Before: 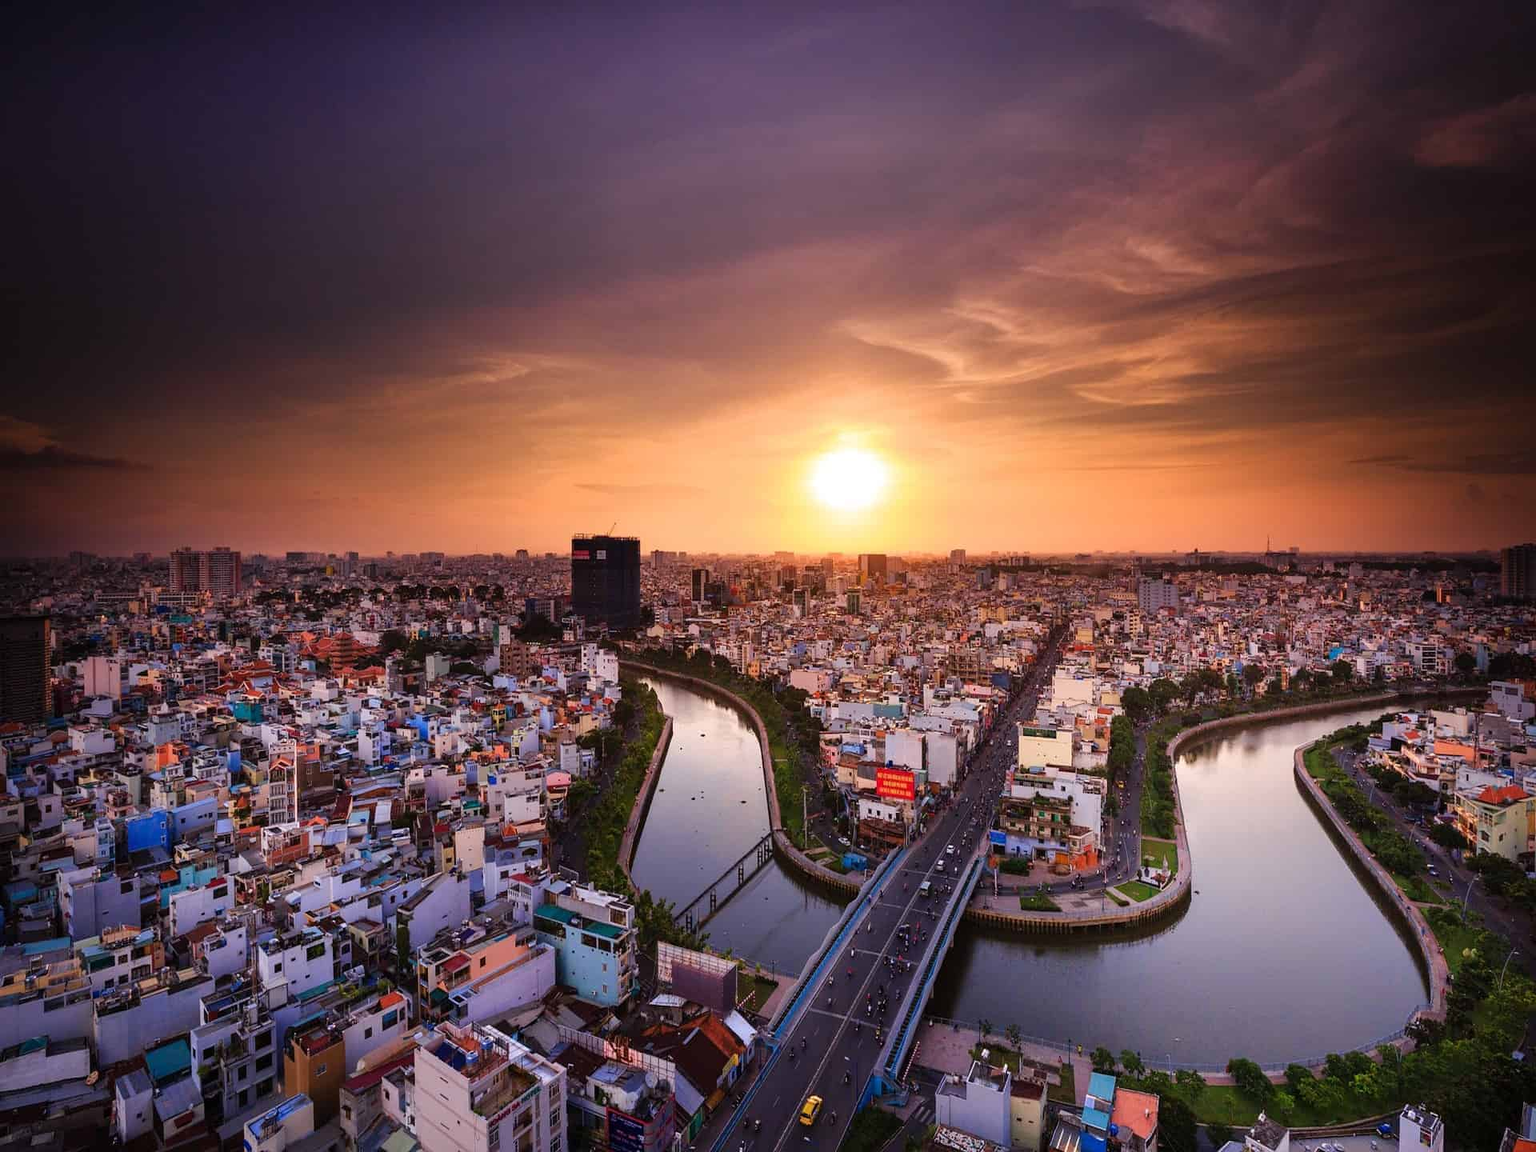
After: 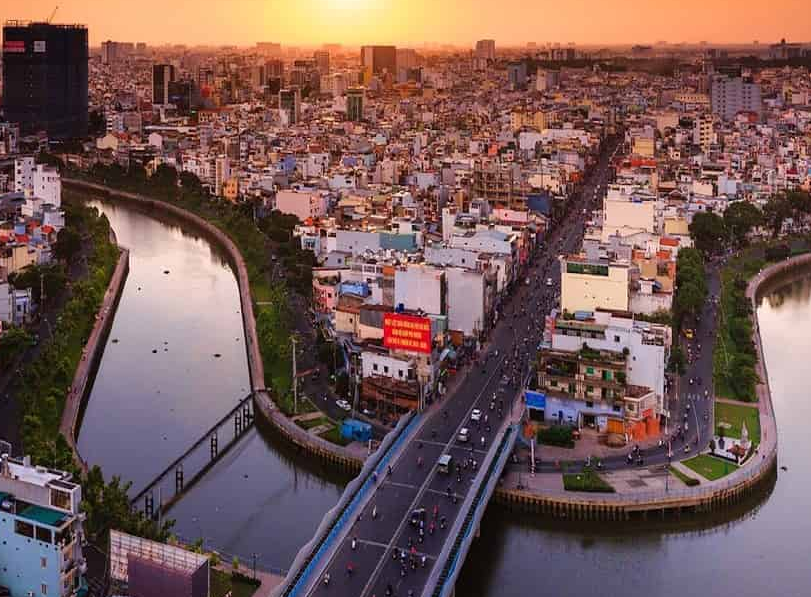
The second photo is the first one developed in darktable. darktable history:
crop: left 37.115%, top 44.94%, right 20.612%, bottom 13.587%
